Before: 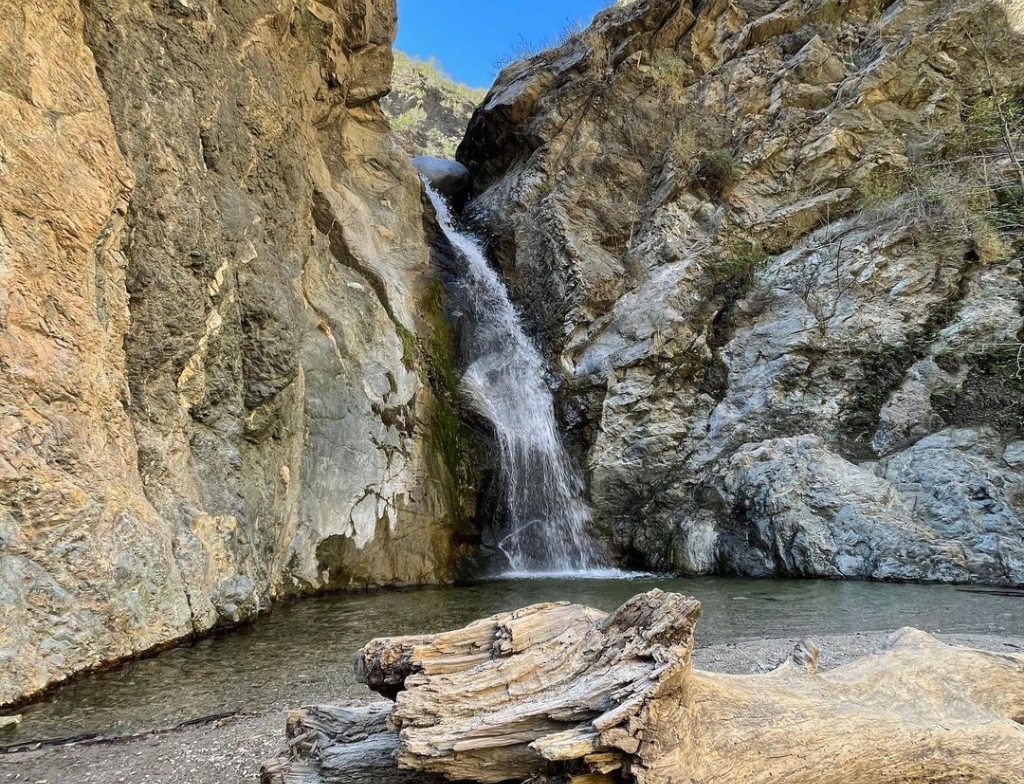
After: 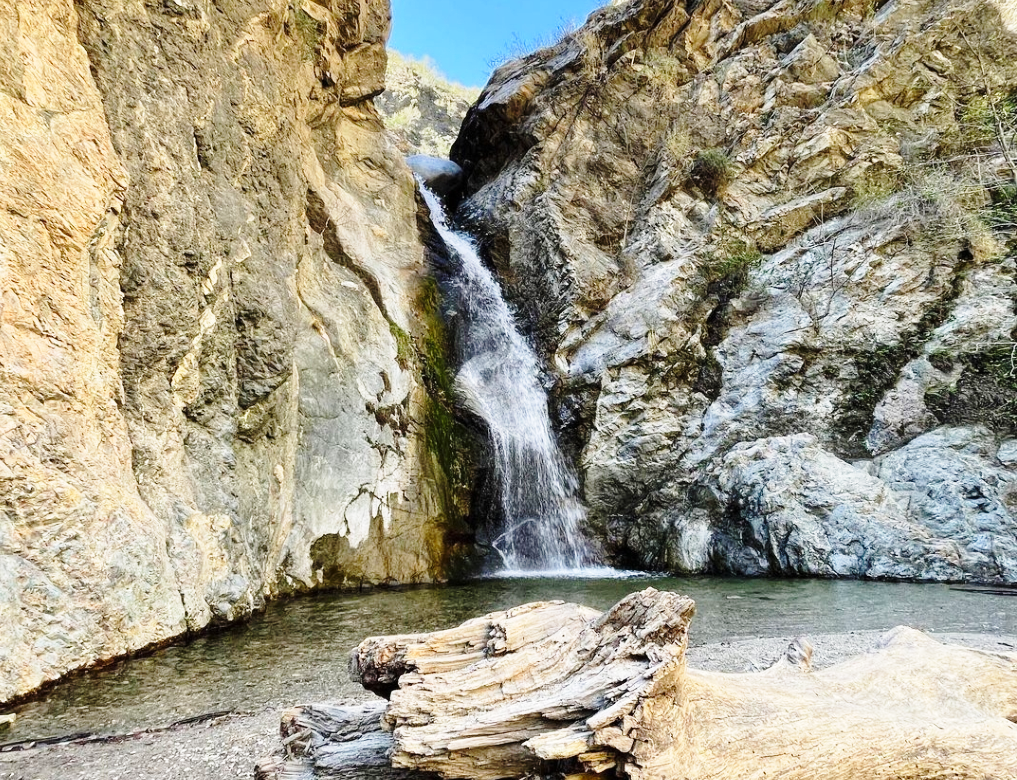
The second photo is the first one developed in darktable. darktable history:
crop and rotate: left 0.614%, top 0.179%, bottom 0.309%
base curve: curves: ch0 [(0, 0) (0.028, 0.03) (0.121, 0.232) (0.46, 0.748) (0.859, 0.968) (1, 1)], preserve colors none
